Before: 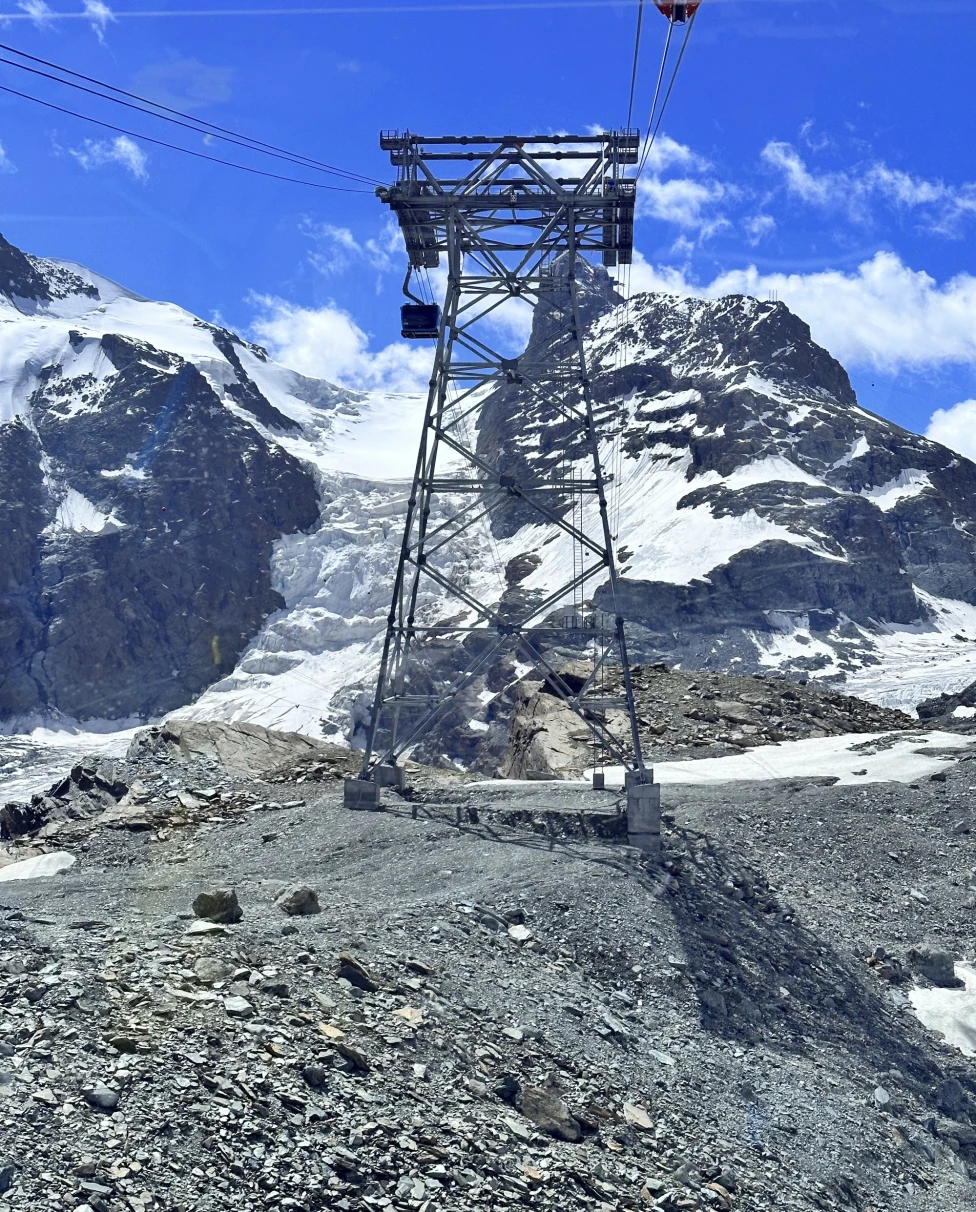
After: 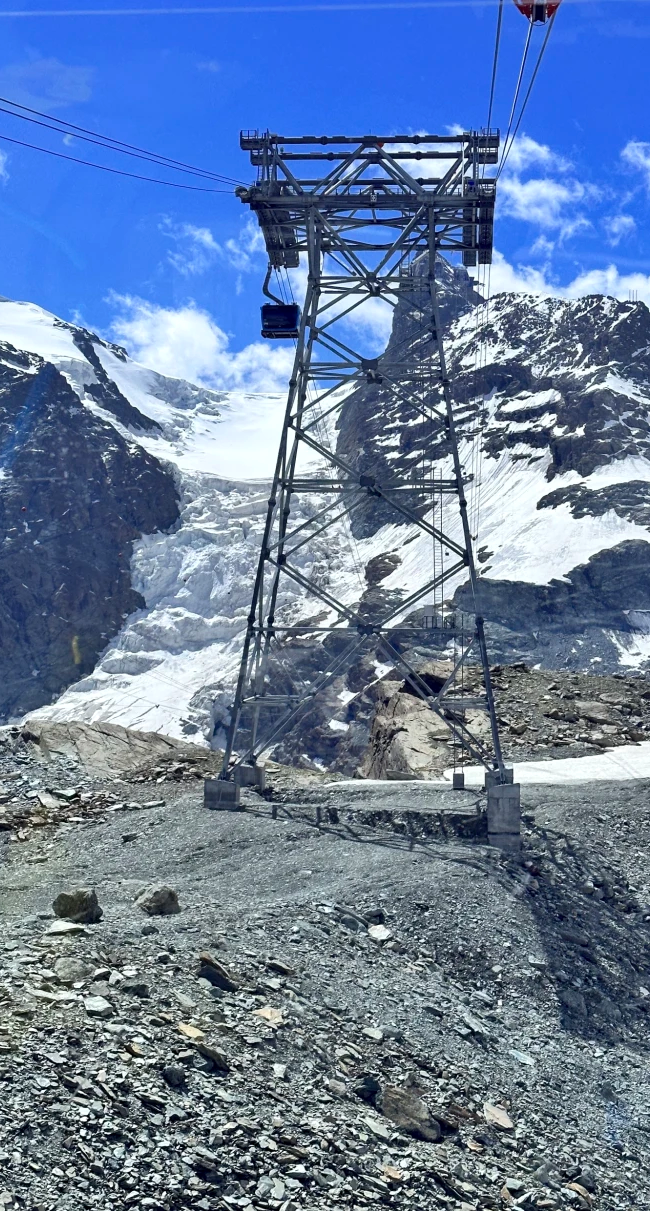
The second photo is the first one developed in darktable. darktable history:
crop and rotate: left 14.385%, right 18.948%
local contrast: highlights 100%, shadows 100%, detail 120%, midtone range 0.2
